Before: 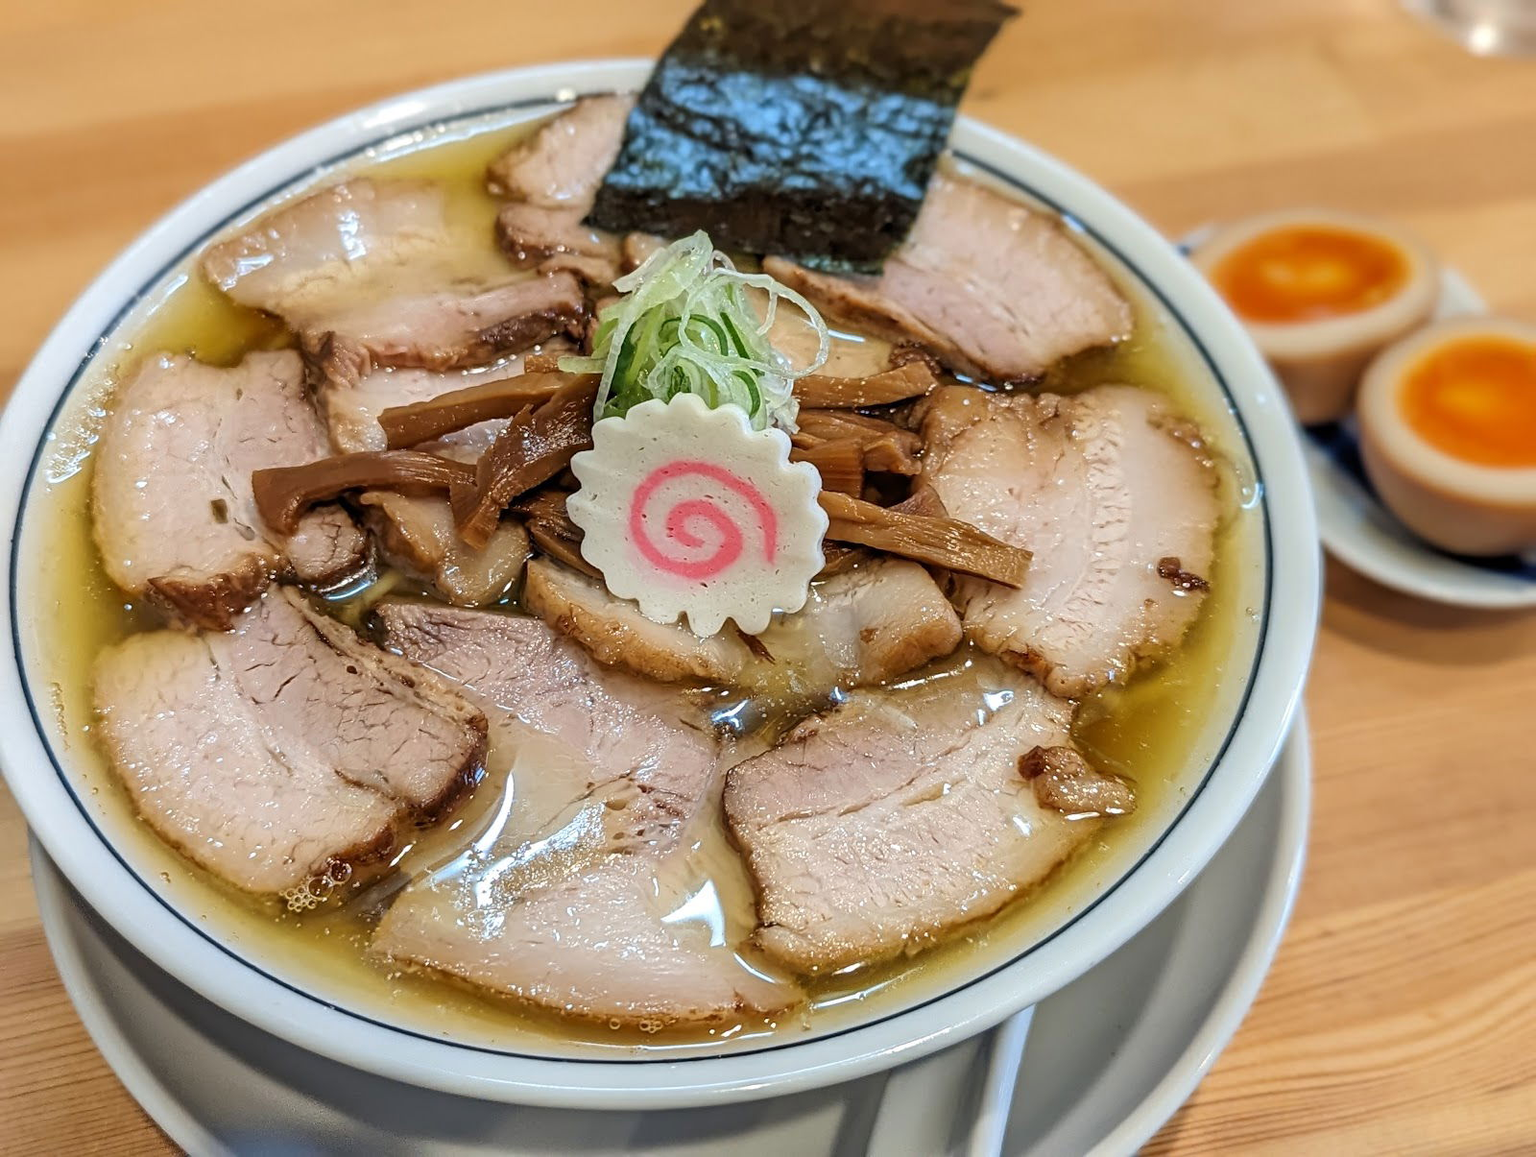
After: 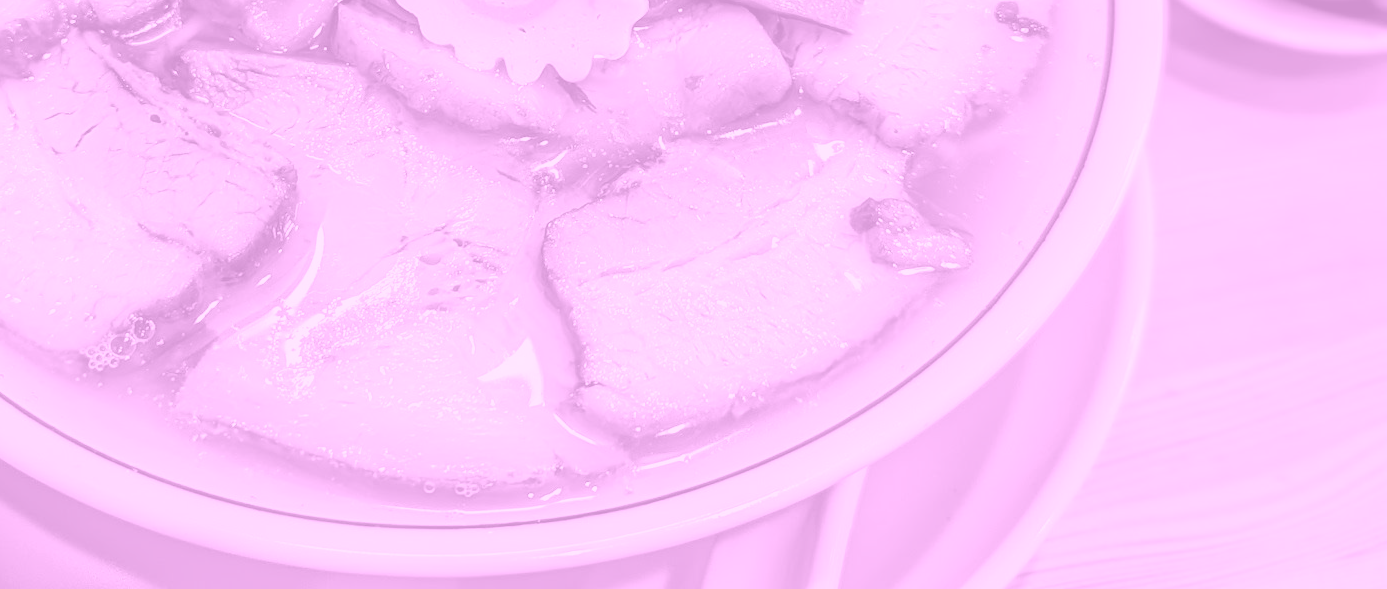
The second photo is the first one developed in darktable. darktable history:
crop and rotate: left 13.306%, top 48.129%, bottom 2.928%
colorize: hue 331.2°, saturation 75%, source mix 30.28%, lightness 70.52%, version 1
